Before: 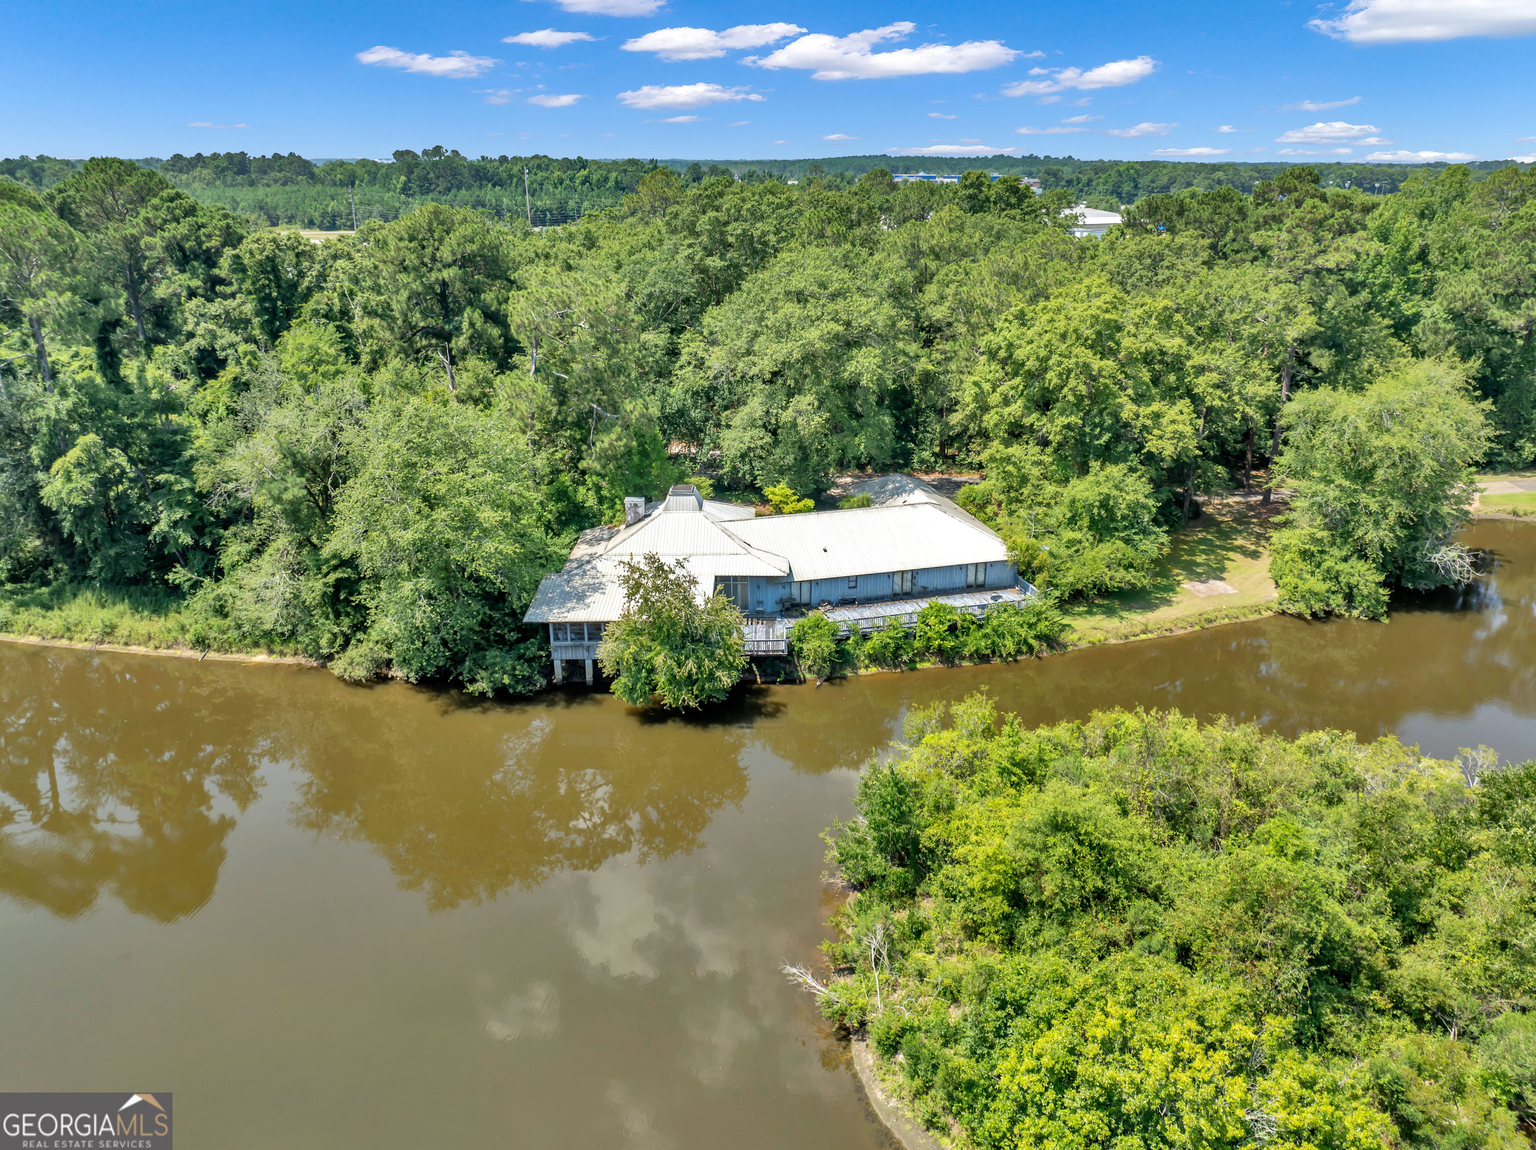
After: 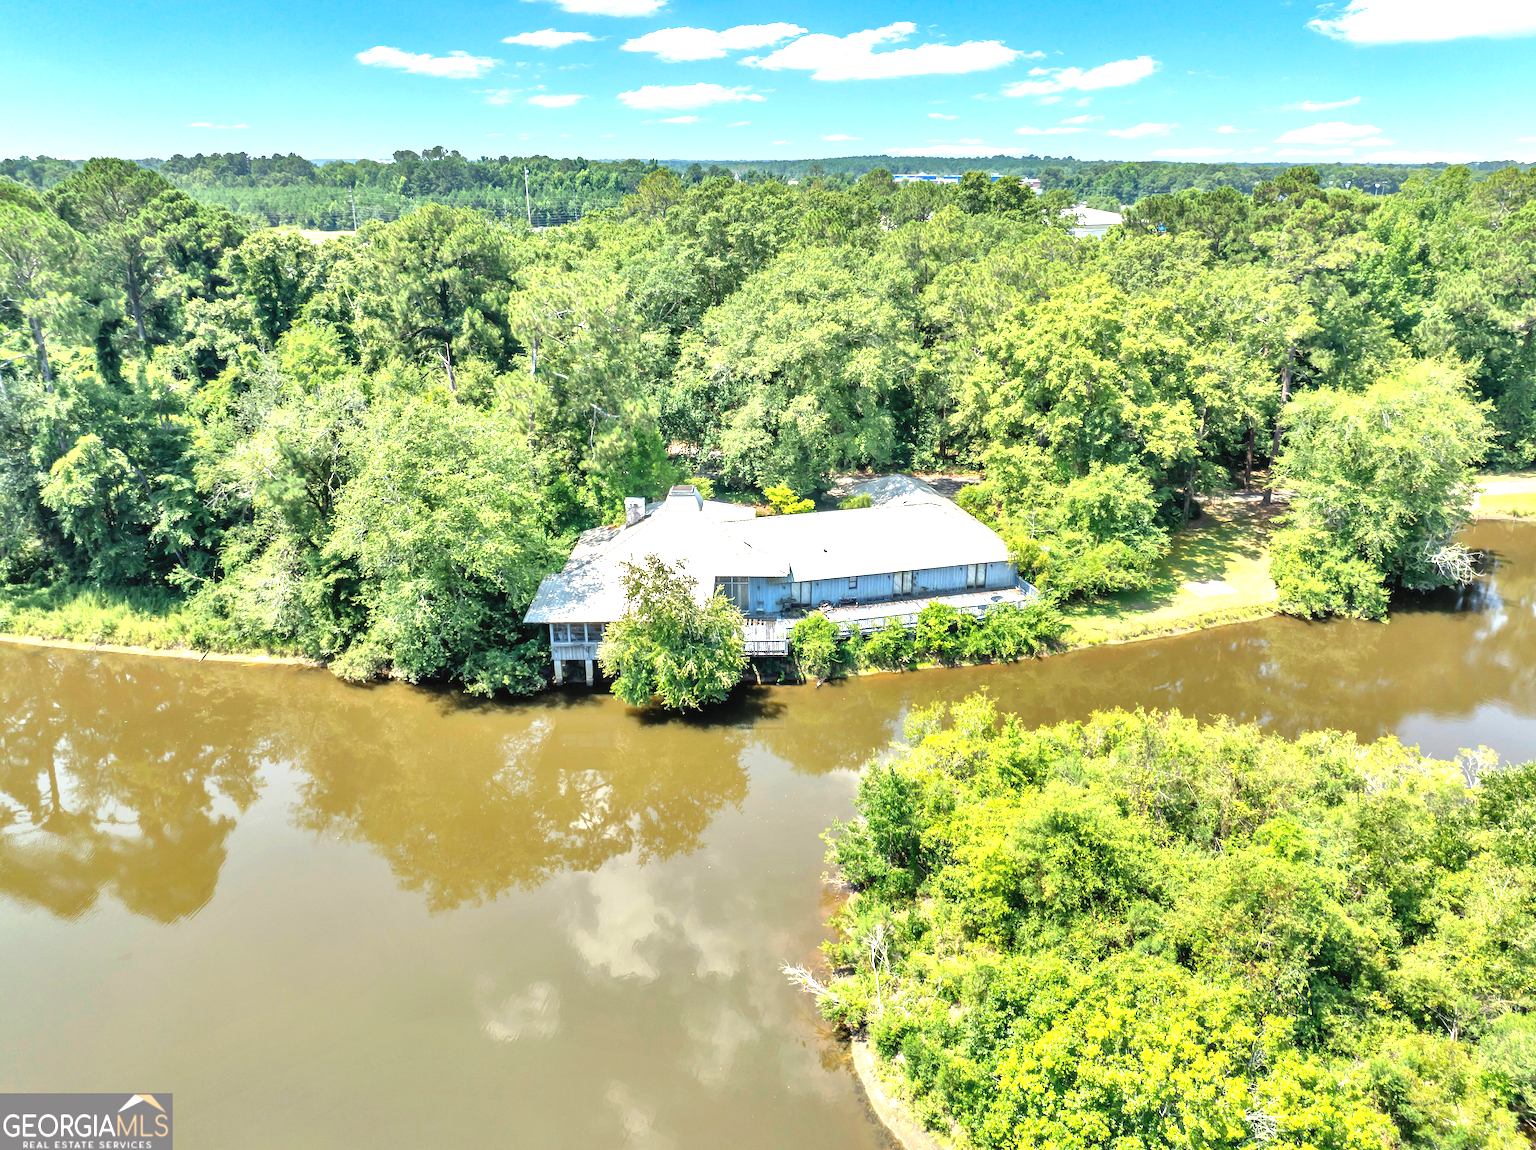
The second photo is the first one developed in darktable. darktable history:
exposure: black level correction -0.002, exposure 1.111 EV, compensate exposure bias true, compensate highlight preservation false
